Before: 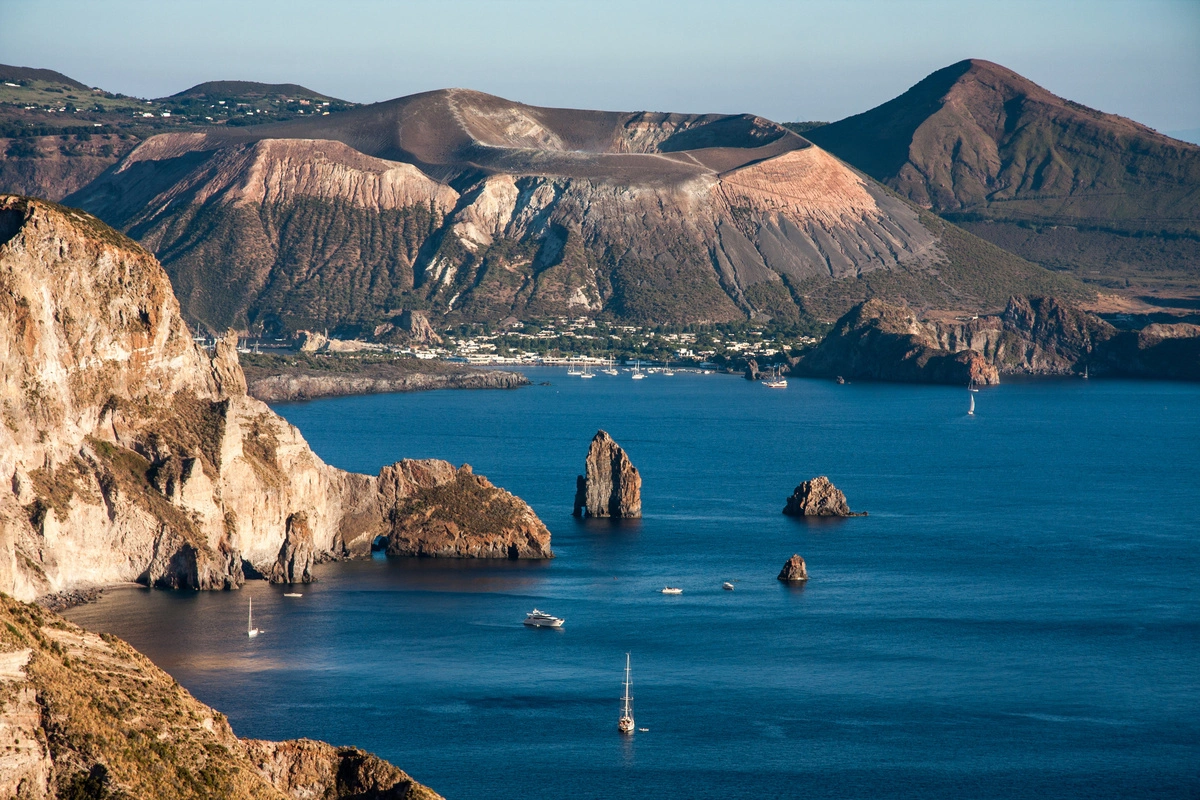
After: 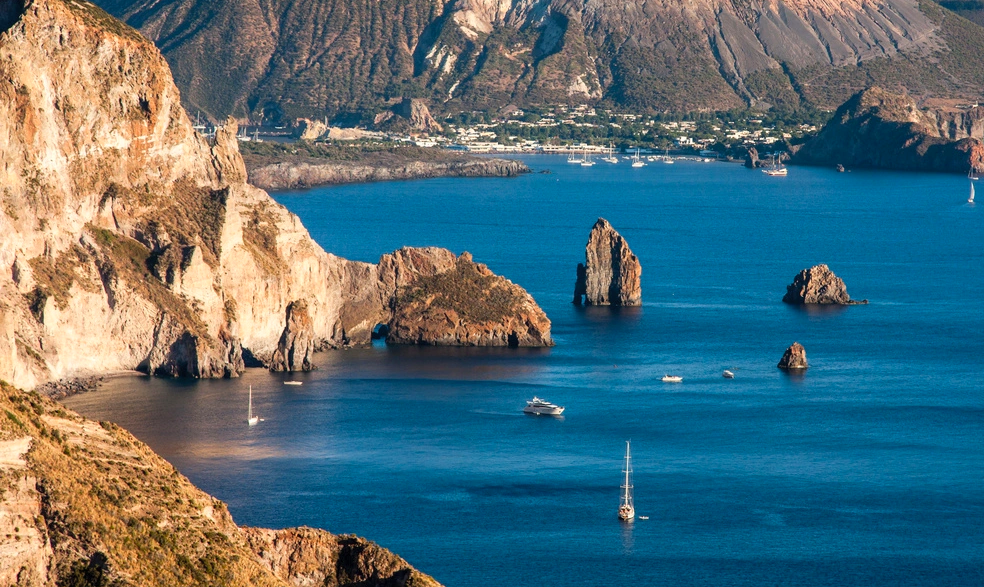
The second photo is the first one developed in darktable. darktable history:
contrast brightness saturation: contrast 0.07, brightness 0.08, saturation 0.18
crop: top 26.531%, right 17.959%
